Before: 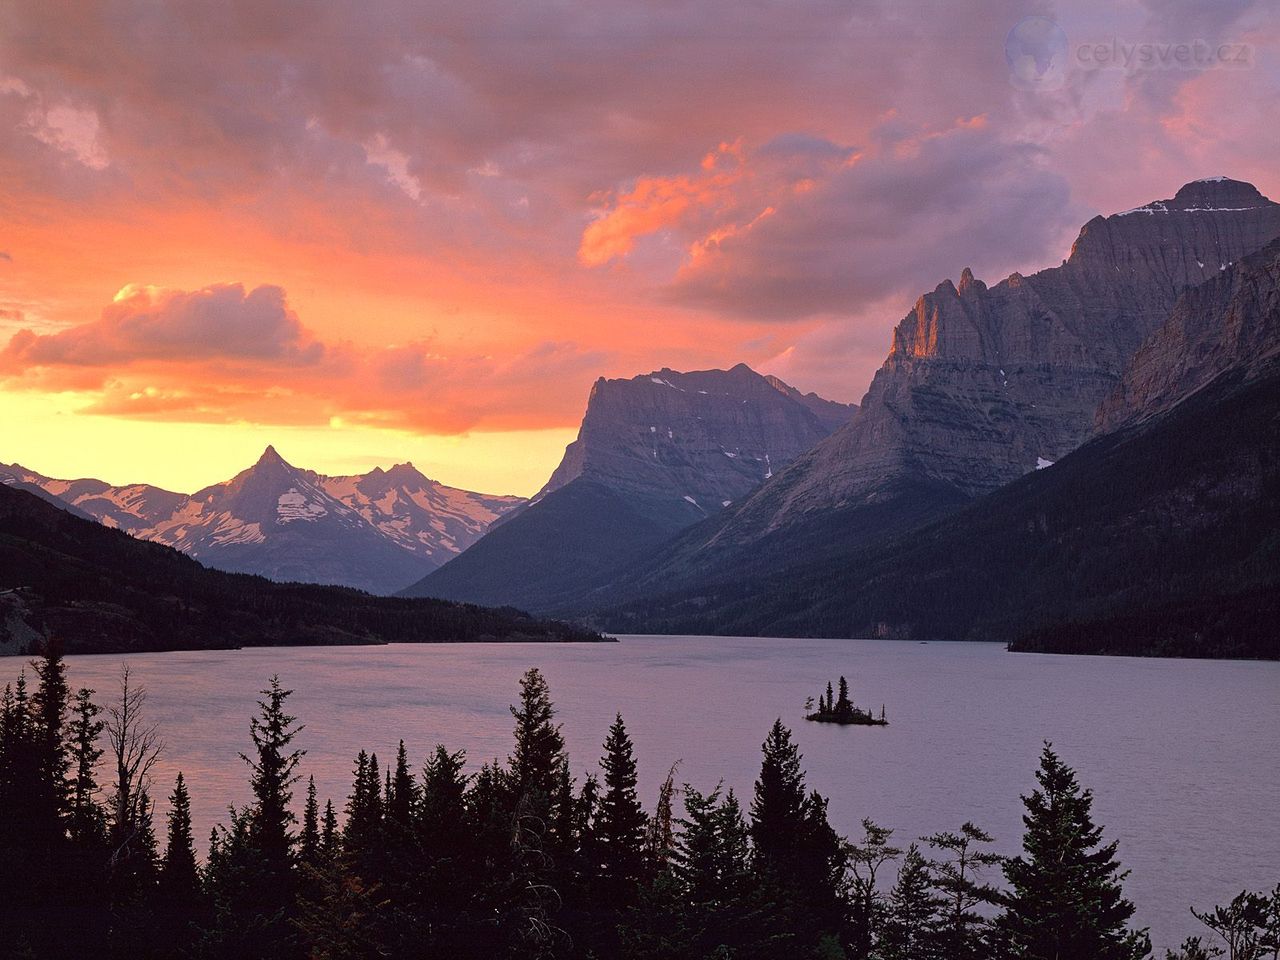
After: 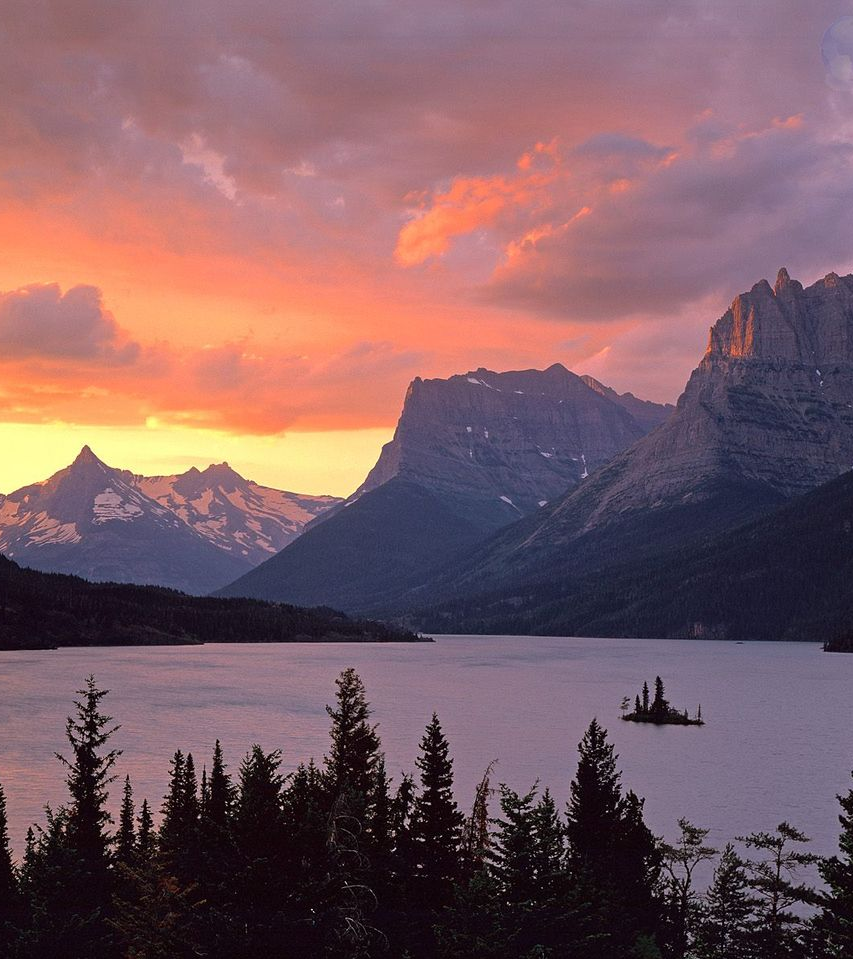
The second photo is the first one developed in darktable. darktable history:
crop and rotate: left 14.385%, right 18.948%
